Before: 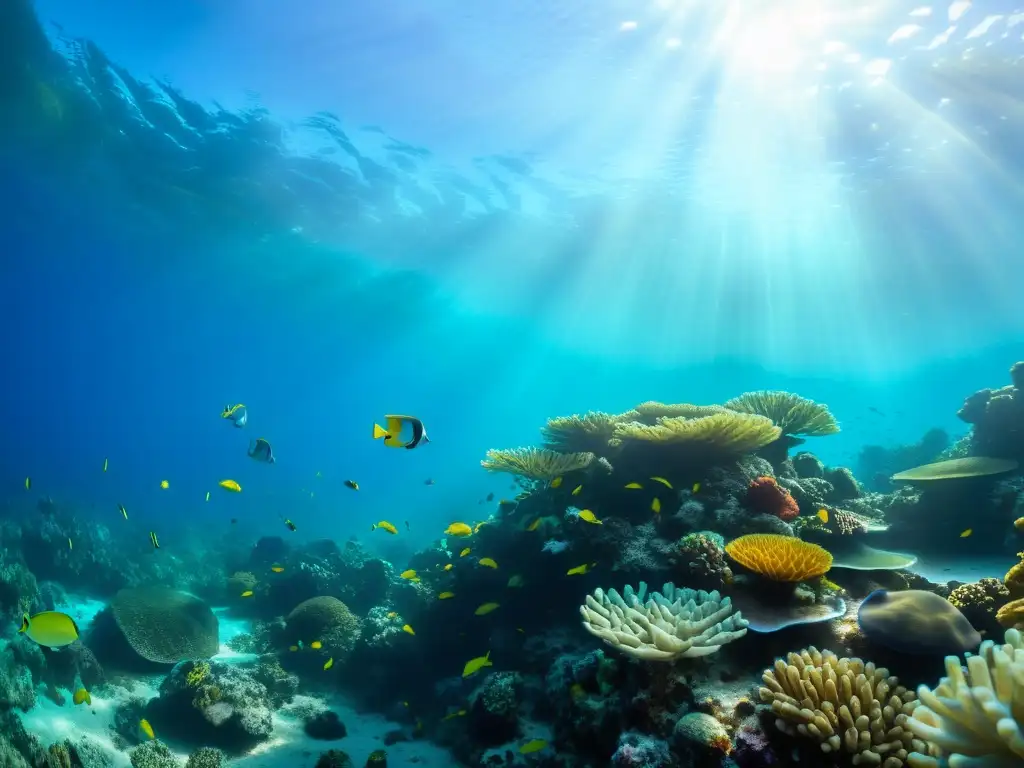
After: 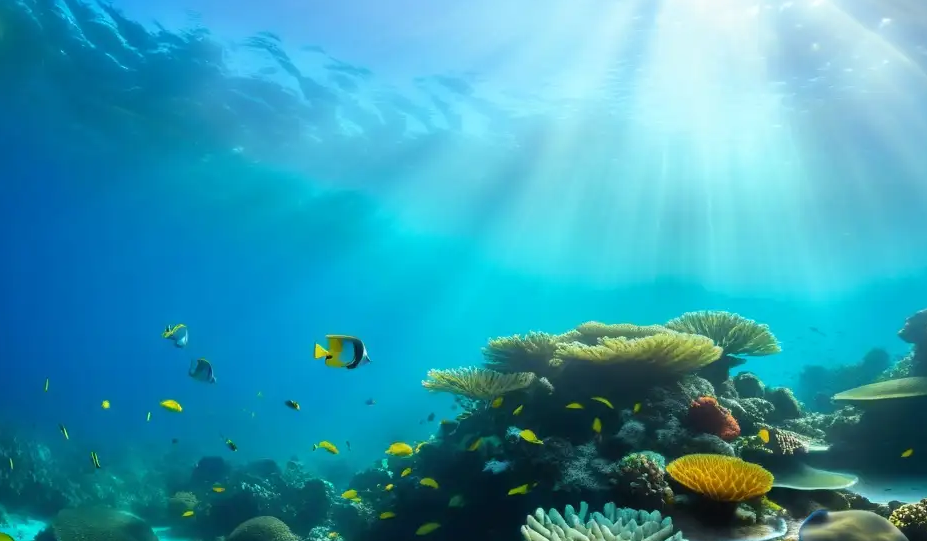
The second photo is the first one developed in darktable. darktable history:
crop: left 5.815%, top 10.438%, right 3.632%, bottom 19.062%
